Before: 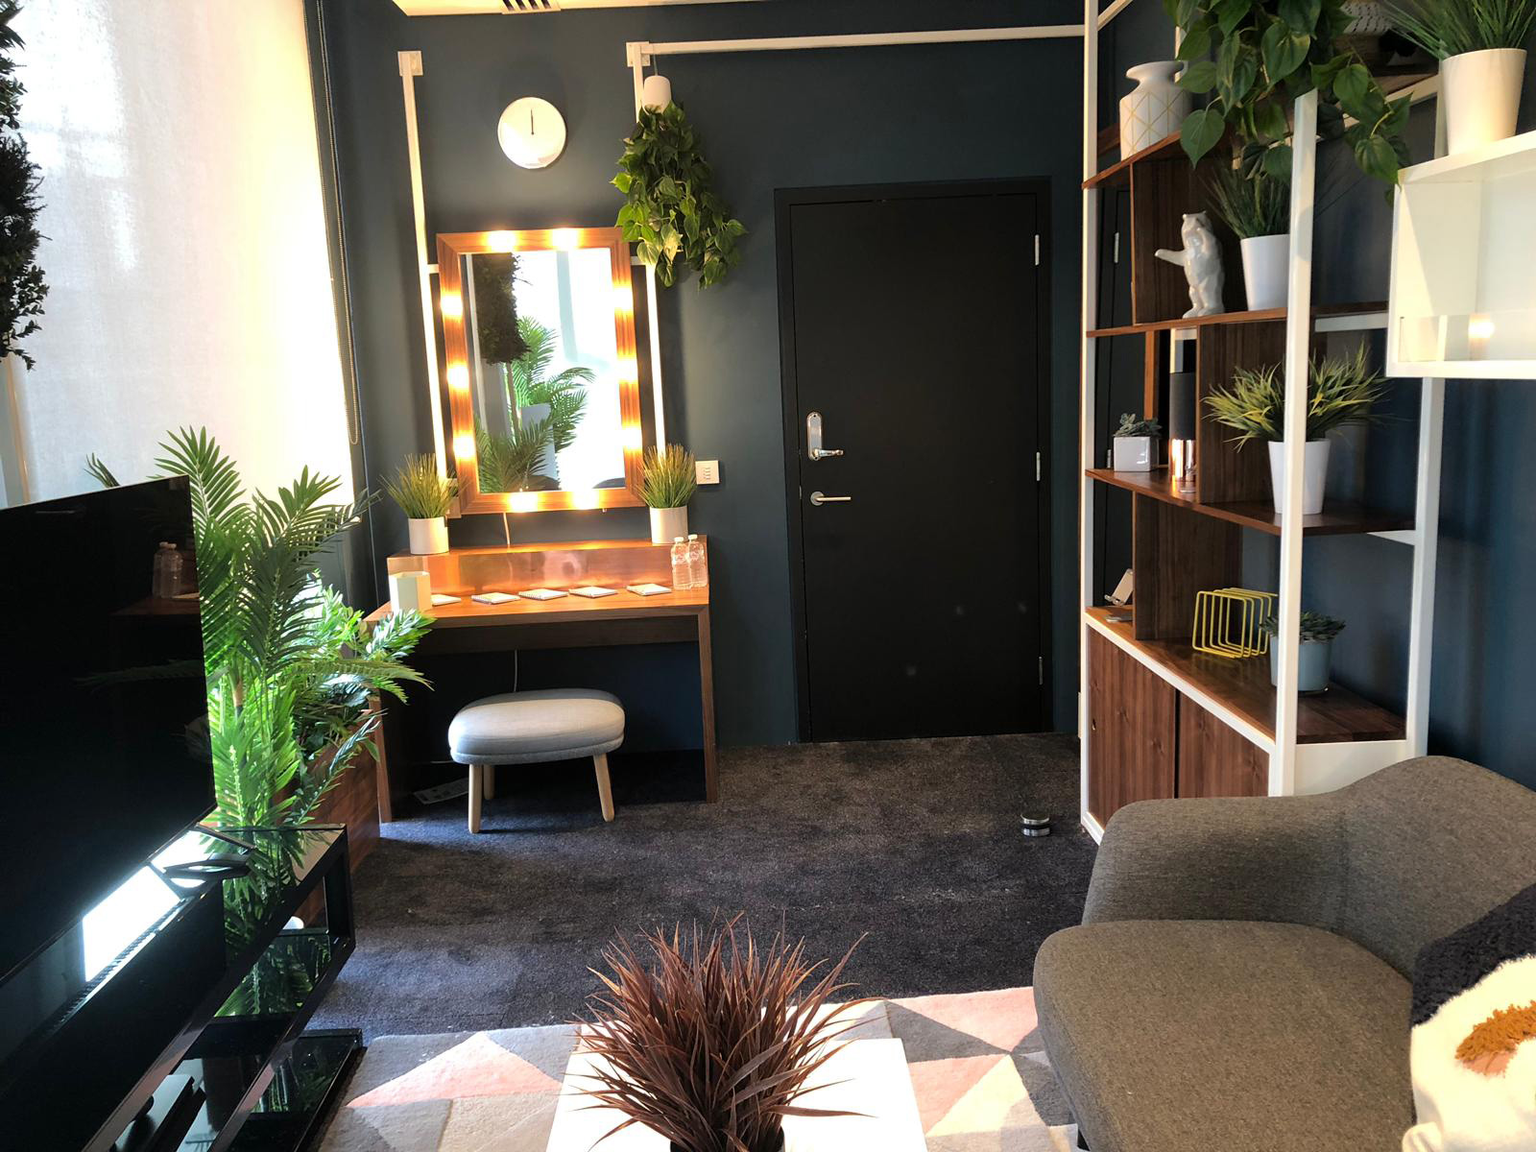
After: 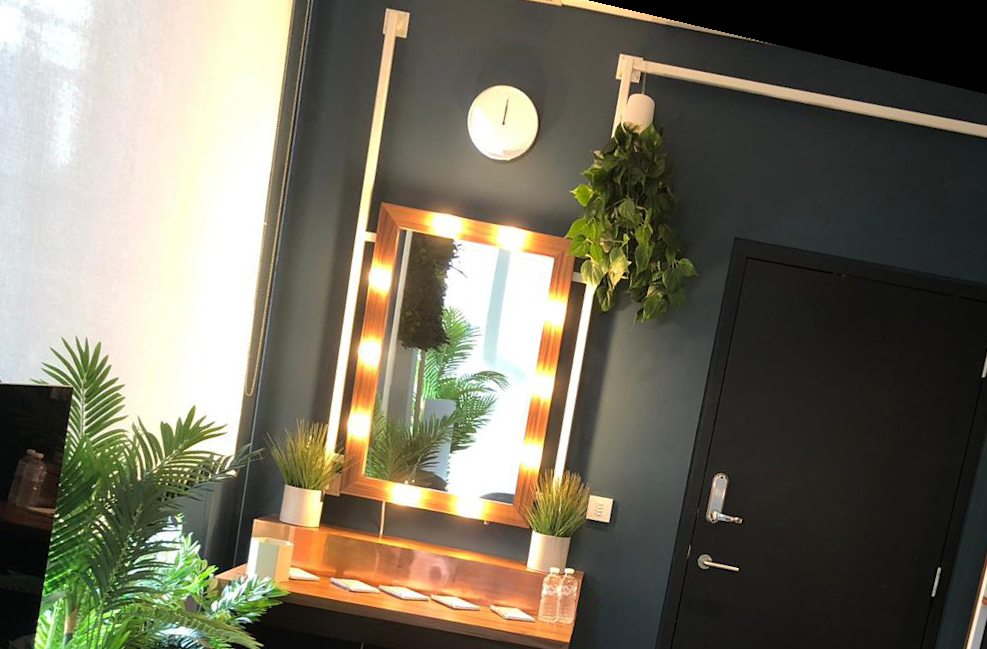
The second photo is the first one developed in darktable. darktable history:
rotate and perspective: rotation 13.27°, automatic cropping off
crop: left 15.306%, top 9.065%, right 30.789%, bottom 48.638%
